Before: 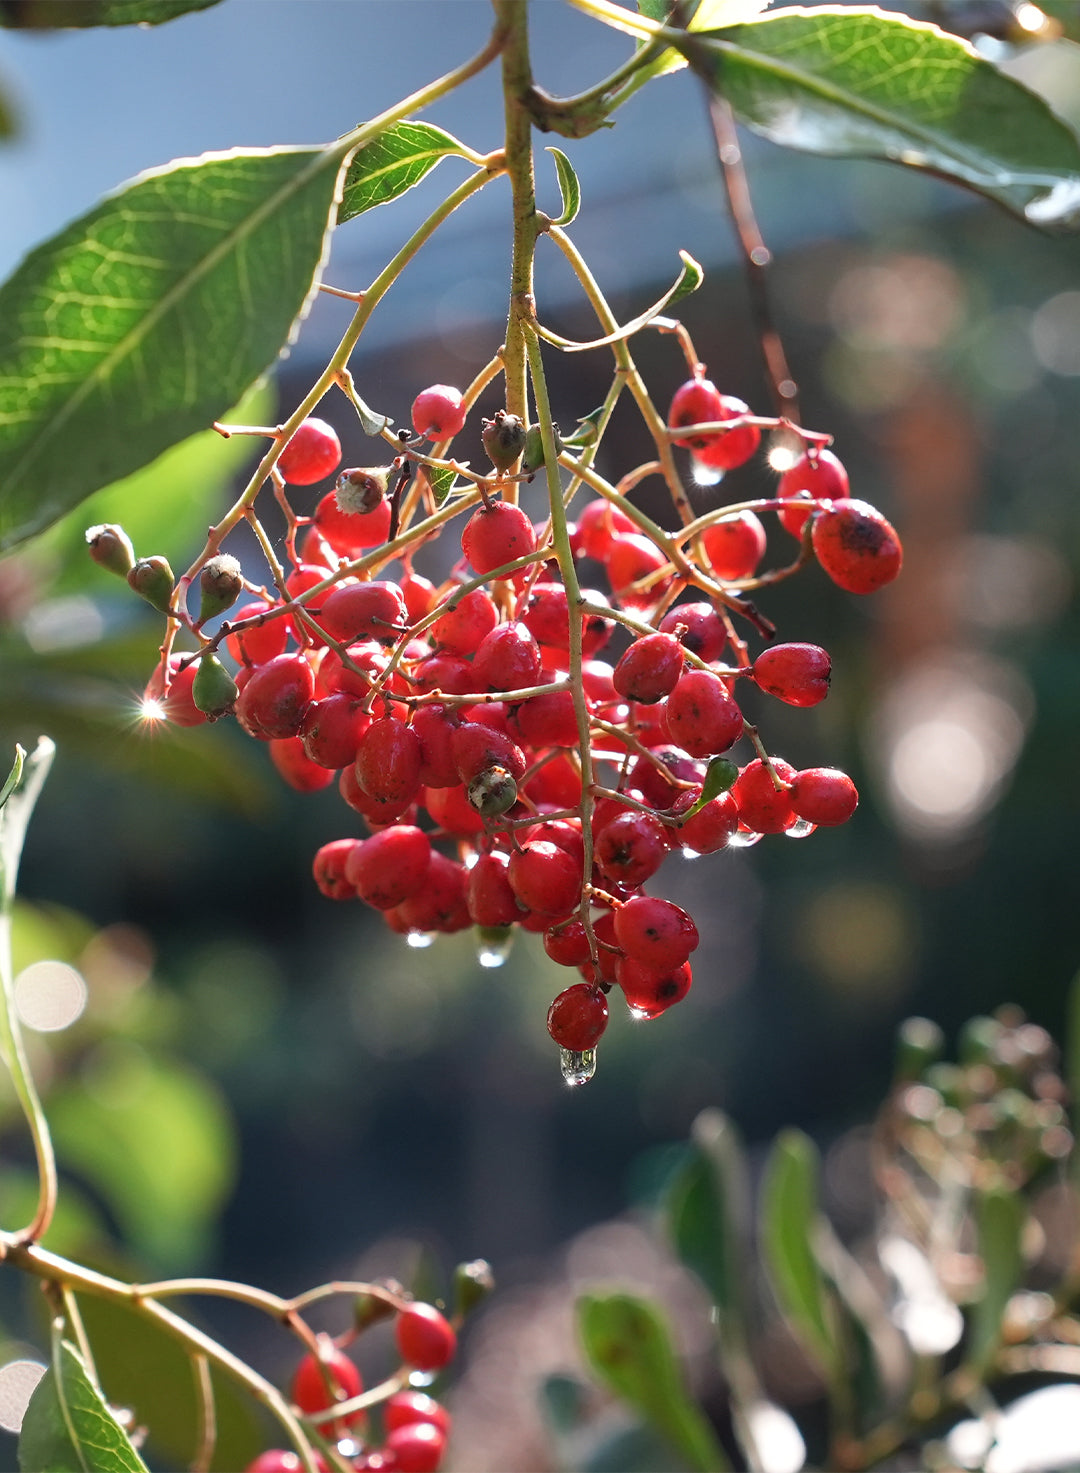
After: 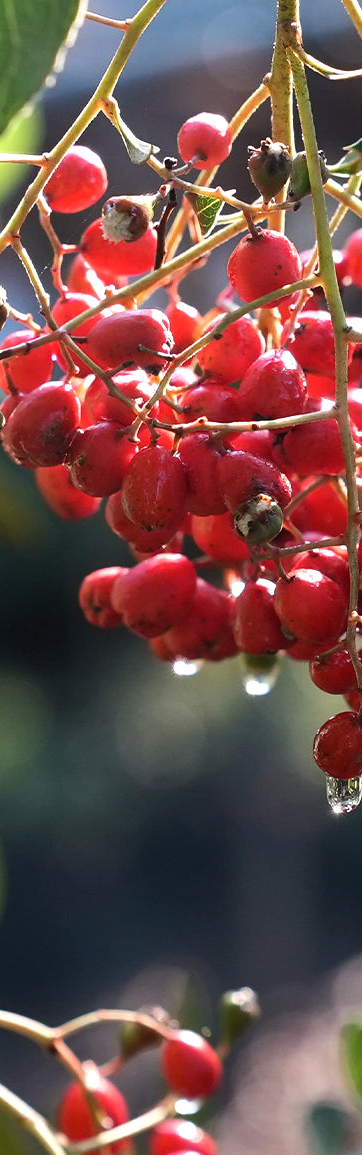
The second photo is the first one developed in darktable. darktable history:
tone equalizer: -8 EV -0.417 EV, -7 EV -0.389 EV, -6 EV -0.333 EV, -5 EV -0.222 EV, -3 EV 0.222 EV, -2 EV 0.333 EV, -1 EV 0.389 EV, +0 EV 0.417 EV, edges refinement/feathering 500, mask exposure compensation -1.57 EV, preserve details no
crop and rotate: left 21.77%, top 18.528%, right 44.676%, bottom 2.997%
